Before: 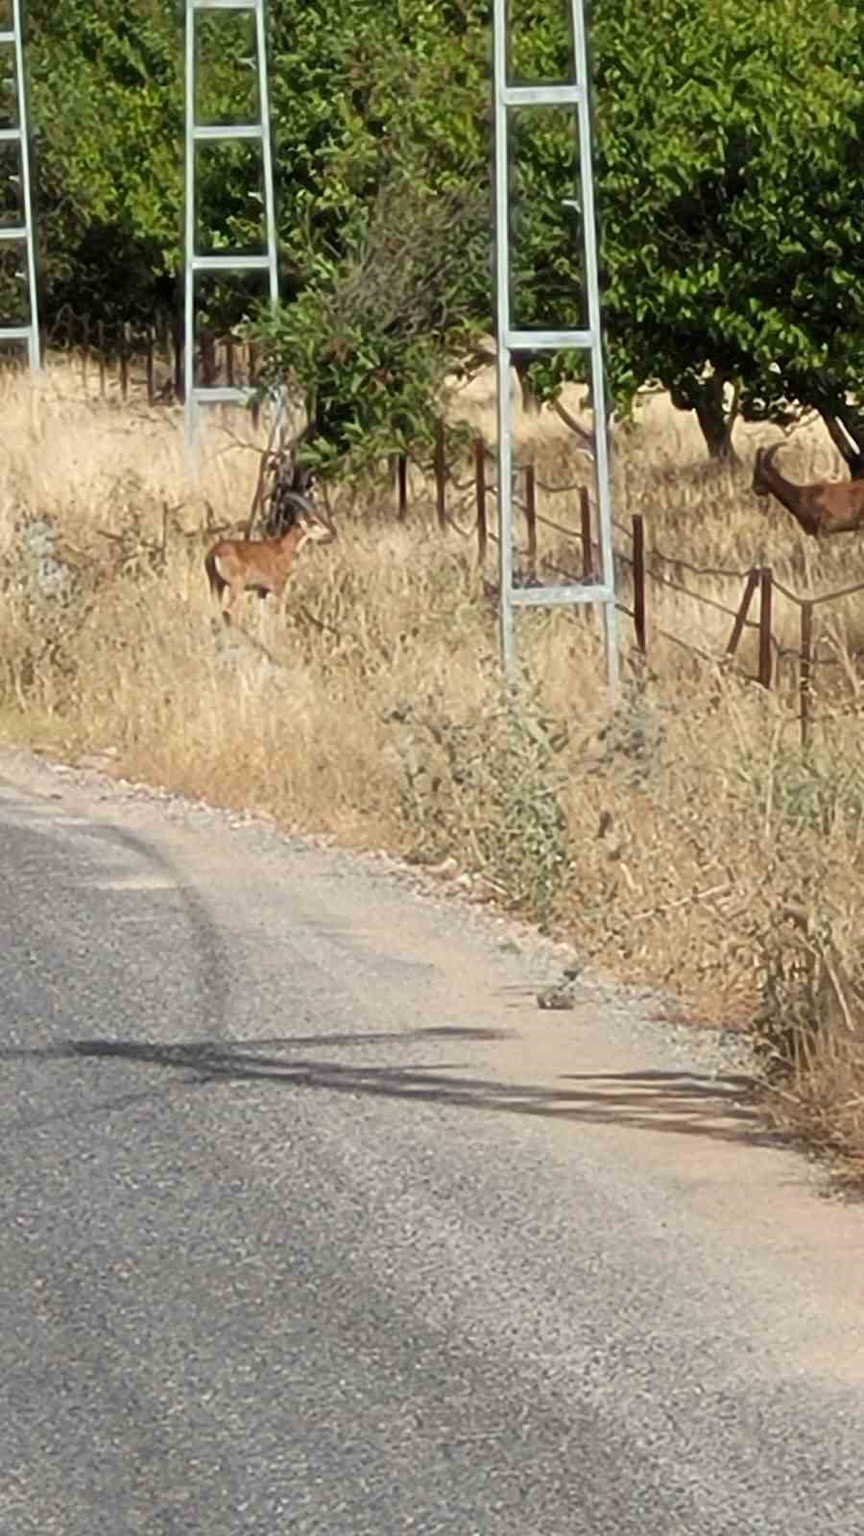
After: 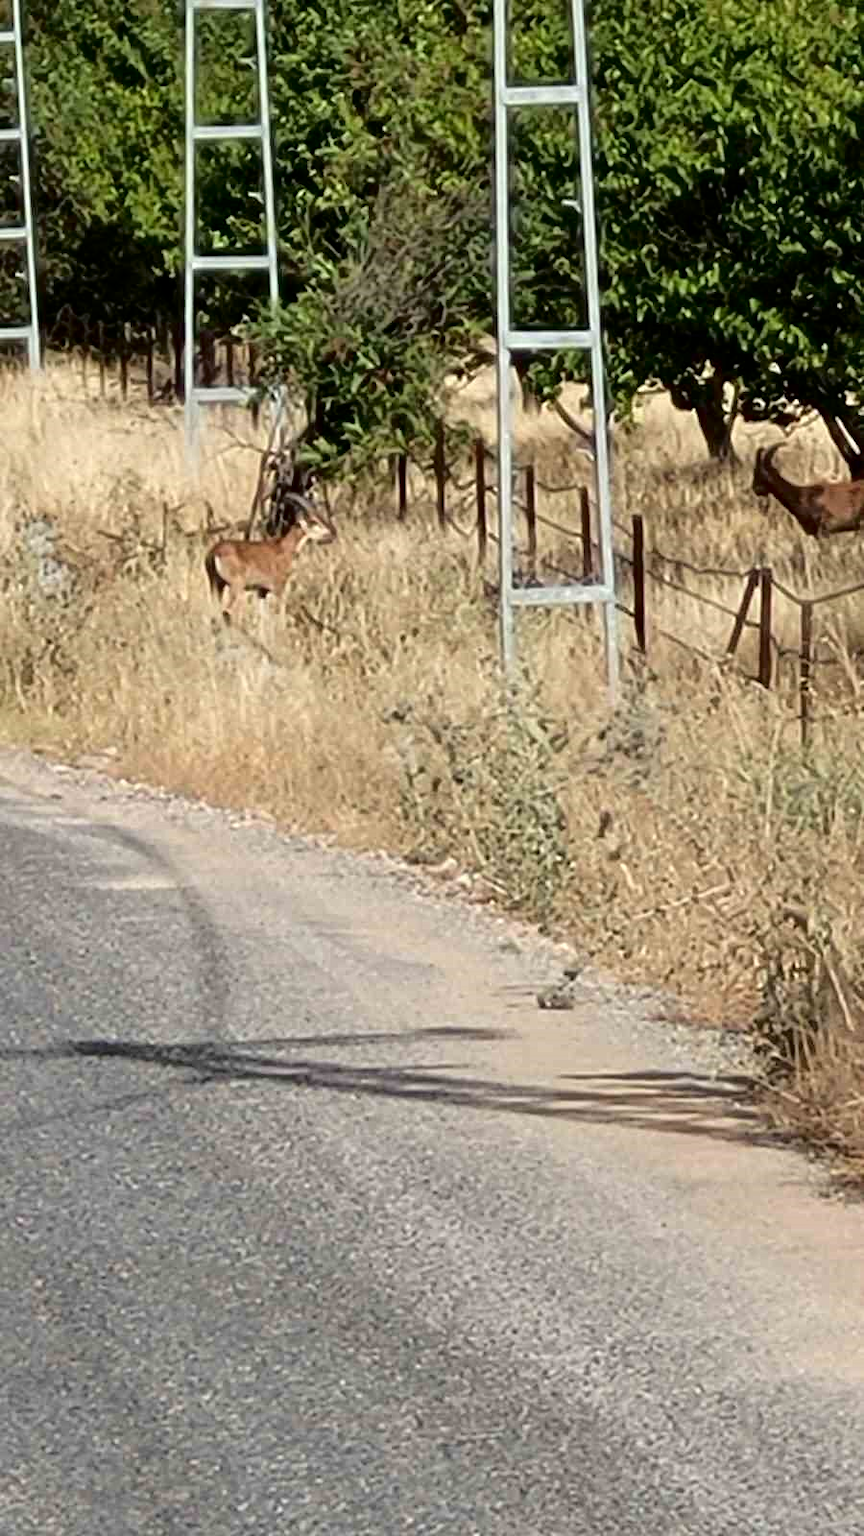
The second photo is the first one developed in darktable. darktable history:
fill light: exposure -2 EV, width 8.6
contrast equalizer: y [[0.5, 0.501, 0.532, 0.538, 0.54, 0.541], [0.5 ×6], [0.5 ×6], [0 ×6], [0 ×6]]
